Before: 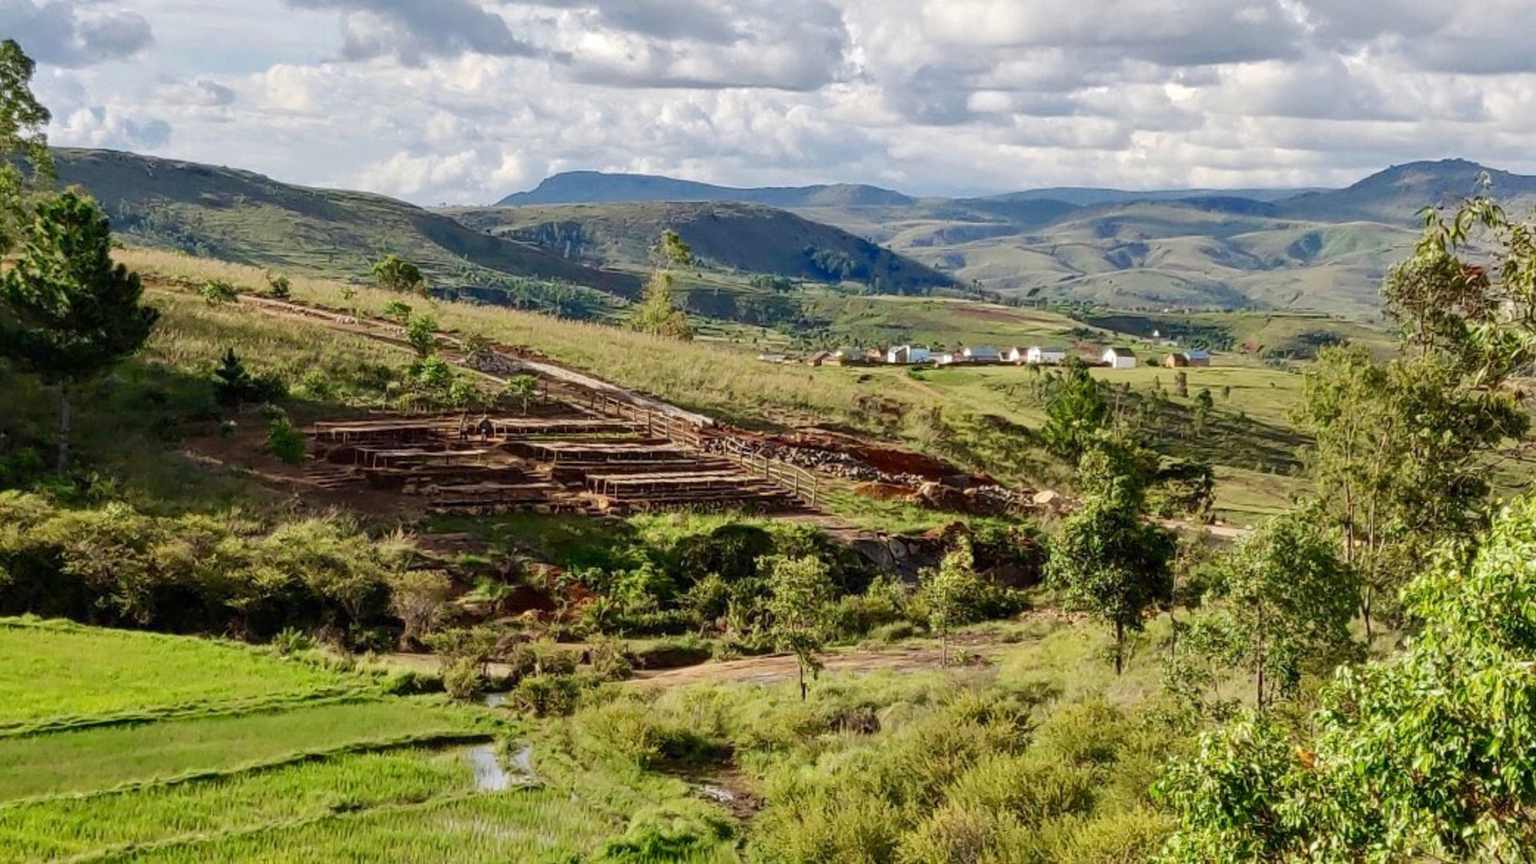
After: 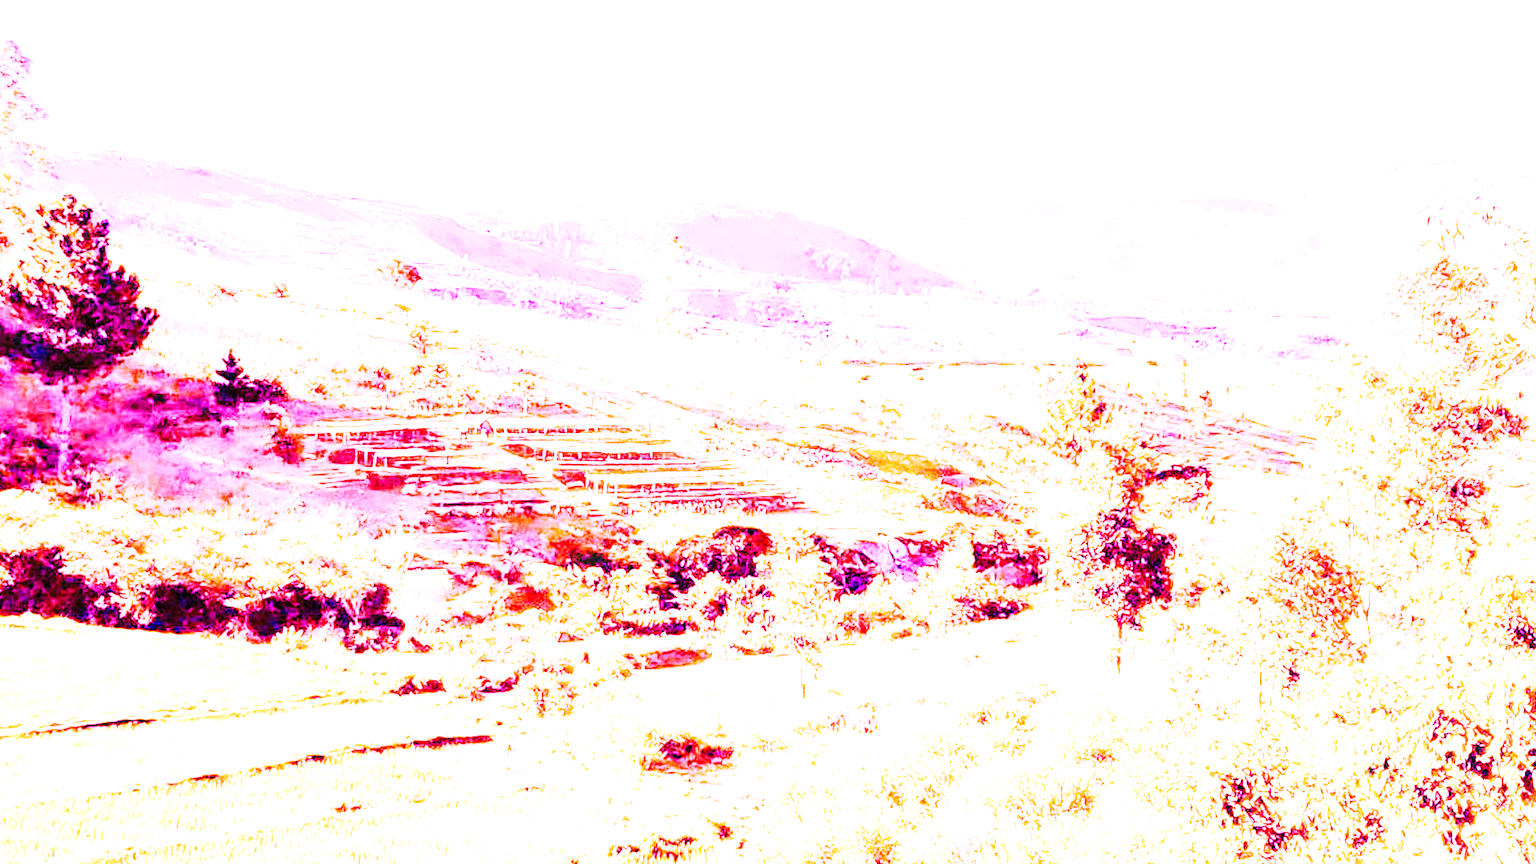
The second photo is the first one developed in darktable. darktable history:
white balance: red 8, blue 8
tone curve: curves: ch0 [(0, 0) (0.003, 0.003) (0.011, 0.013) (0.025, 0.029) (0.044, 0.052) (0.069, 0.081) (0.1, 0.116) (0.136, 0.158) (0.177, 0.207) (0.224, 0.268) (0.277, 0.373) (0.335, 0.465) (0.399, 0.565) (0.468, 0.674) (0.543, 0.79) (0.623, 0.853) (0.709, 0.918) (0.801, 0.956) (0.898, 0.977) (1, 1)], preserve colors none
